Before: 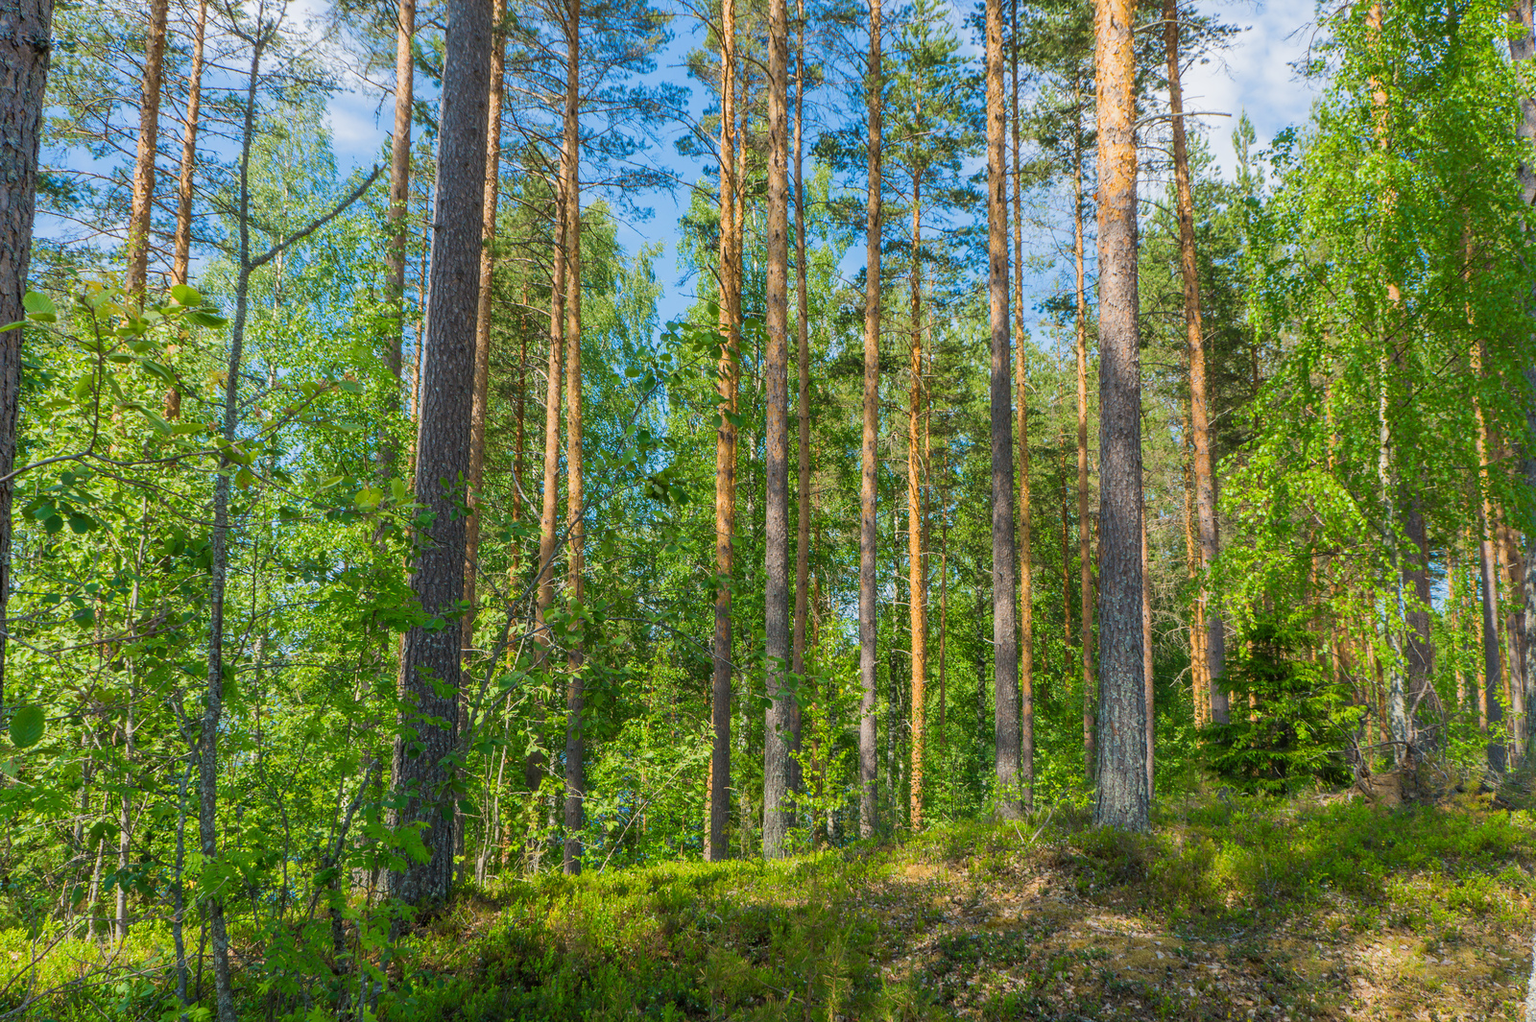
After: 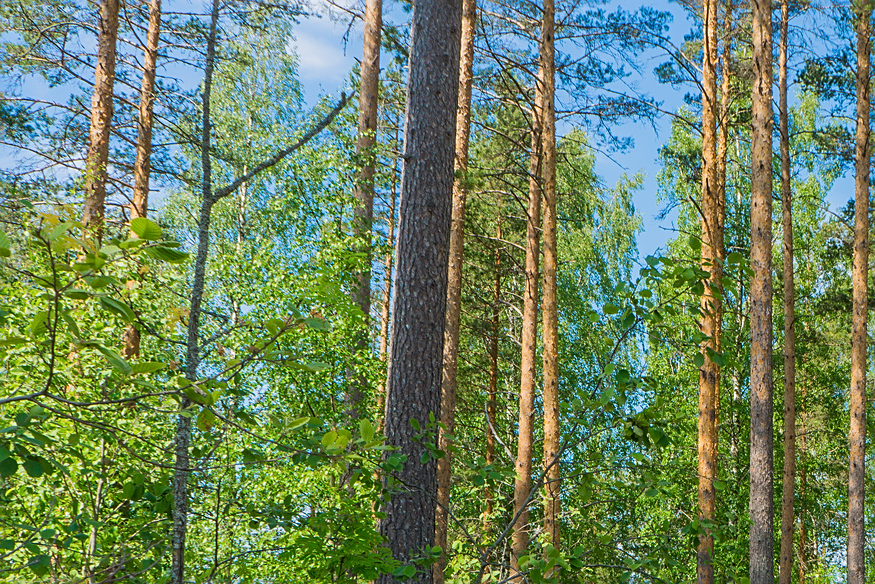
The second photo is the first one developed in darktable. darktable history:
sharpen: on, module defaults
crop and rotate: left 3.047%, top 7.509%, right 42.236%, bottom 37.598%
